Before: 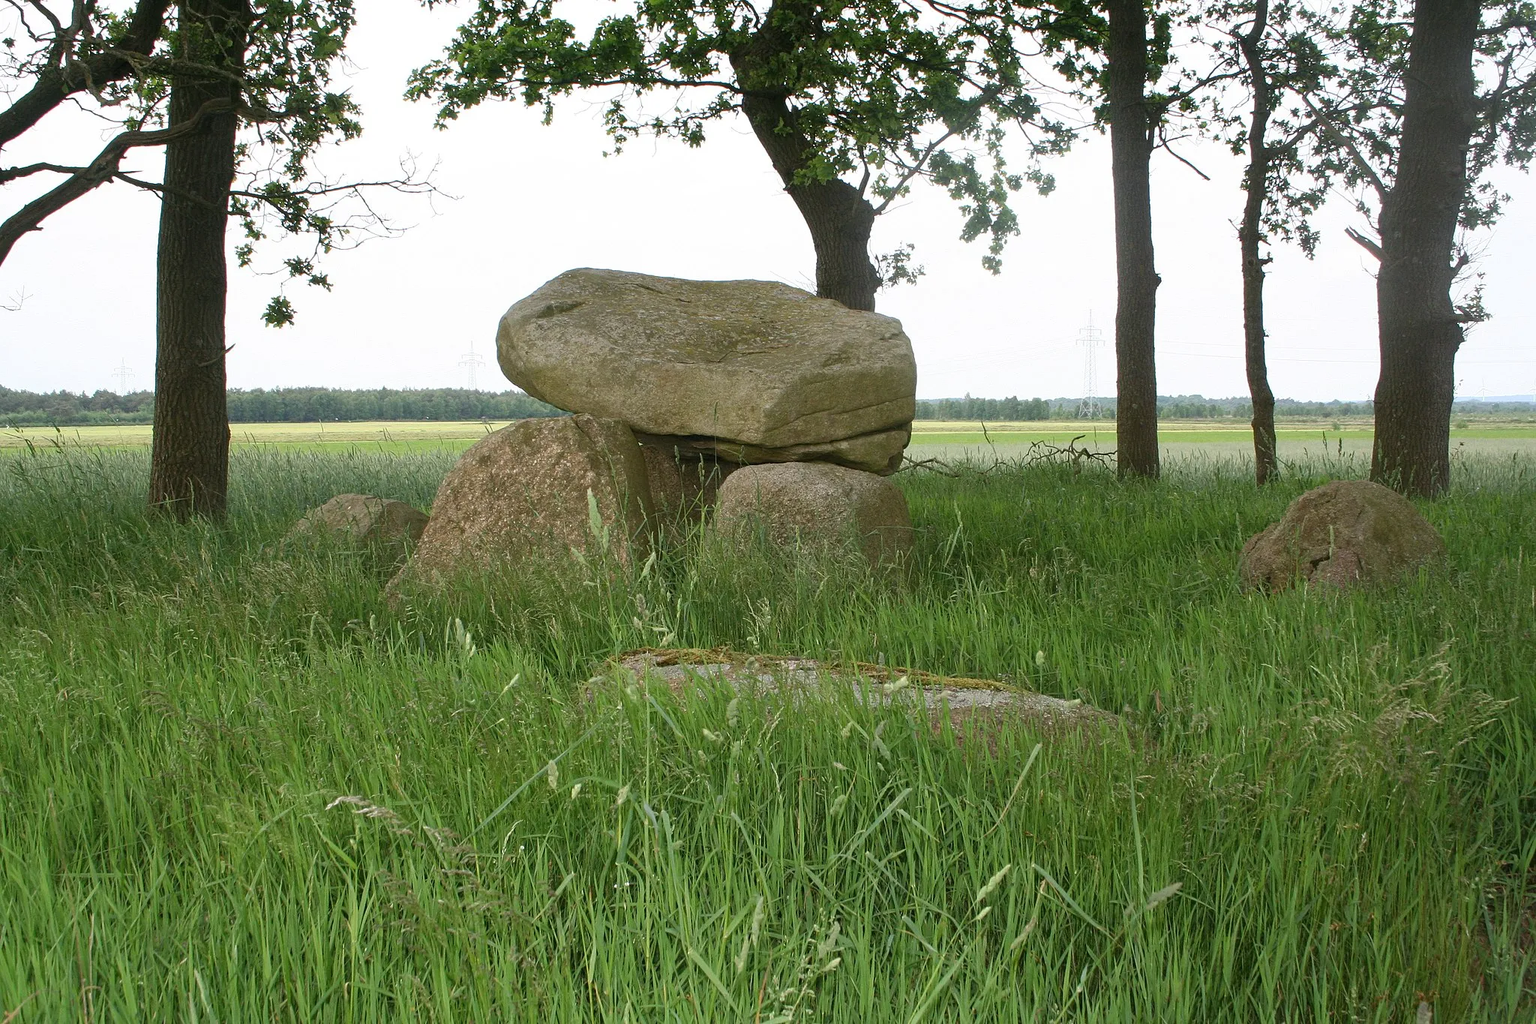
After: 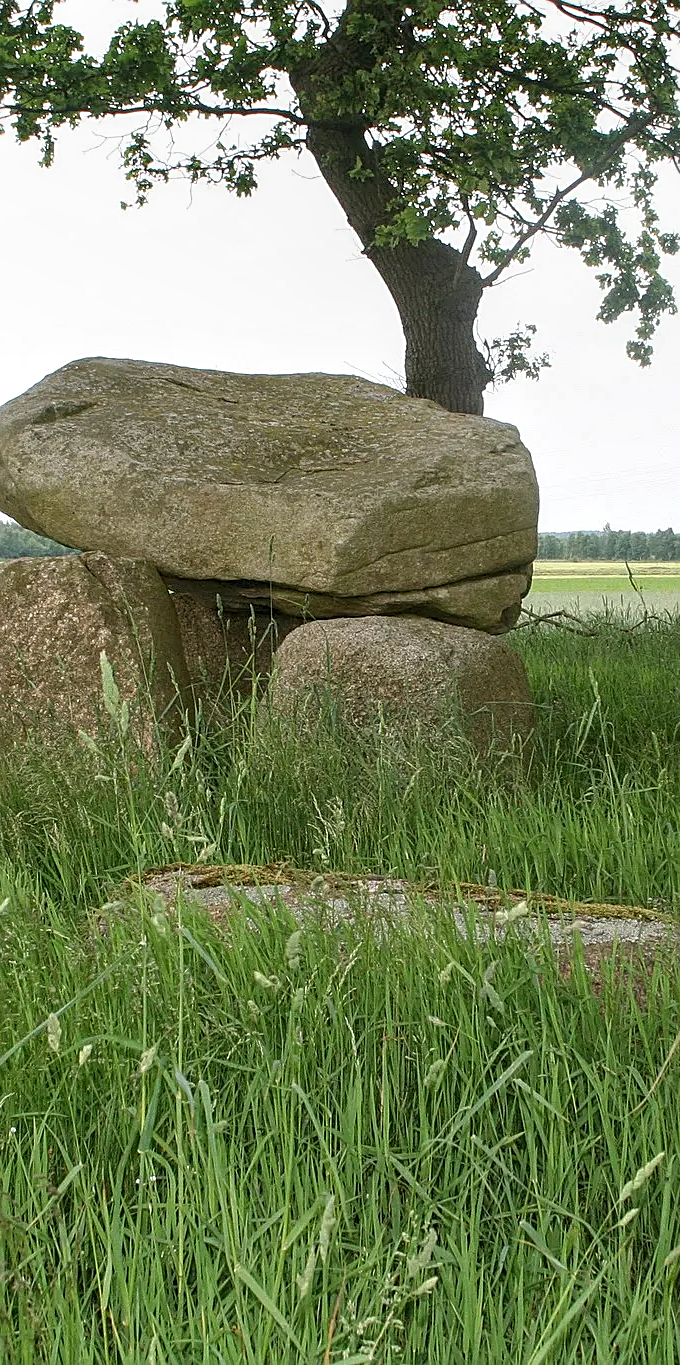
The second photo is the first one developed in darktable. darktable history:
tone equalizer: mask exposure compensation -0.495 EV
sharpen: on, module defaults
crop: left 33.369%, right 33.384%
local contrast: on, module defaults
